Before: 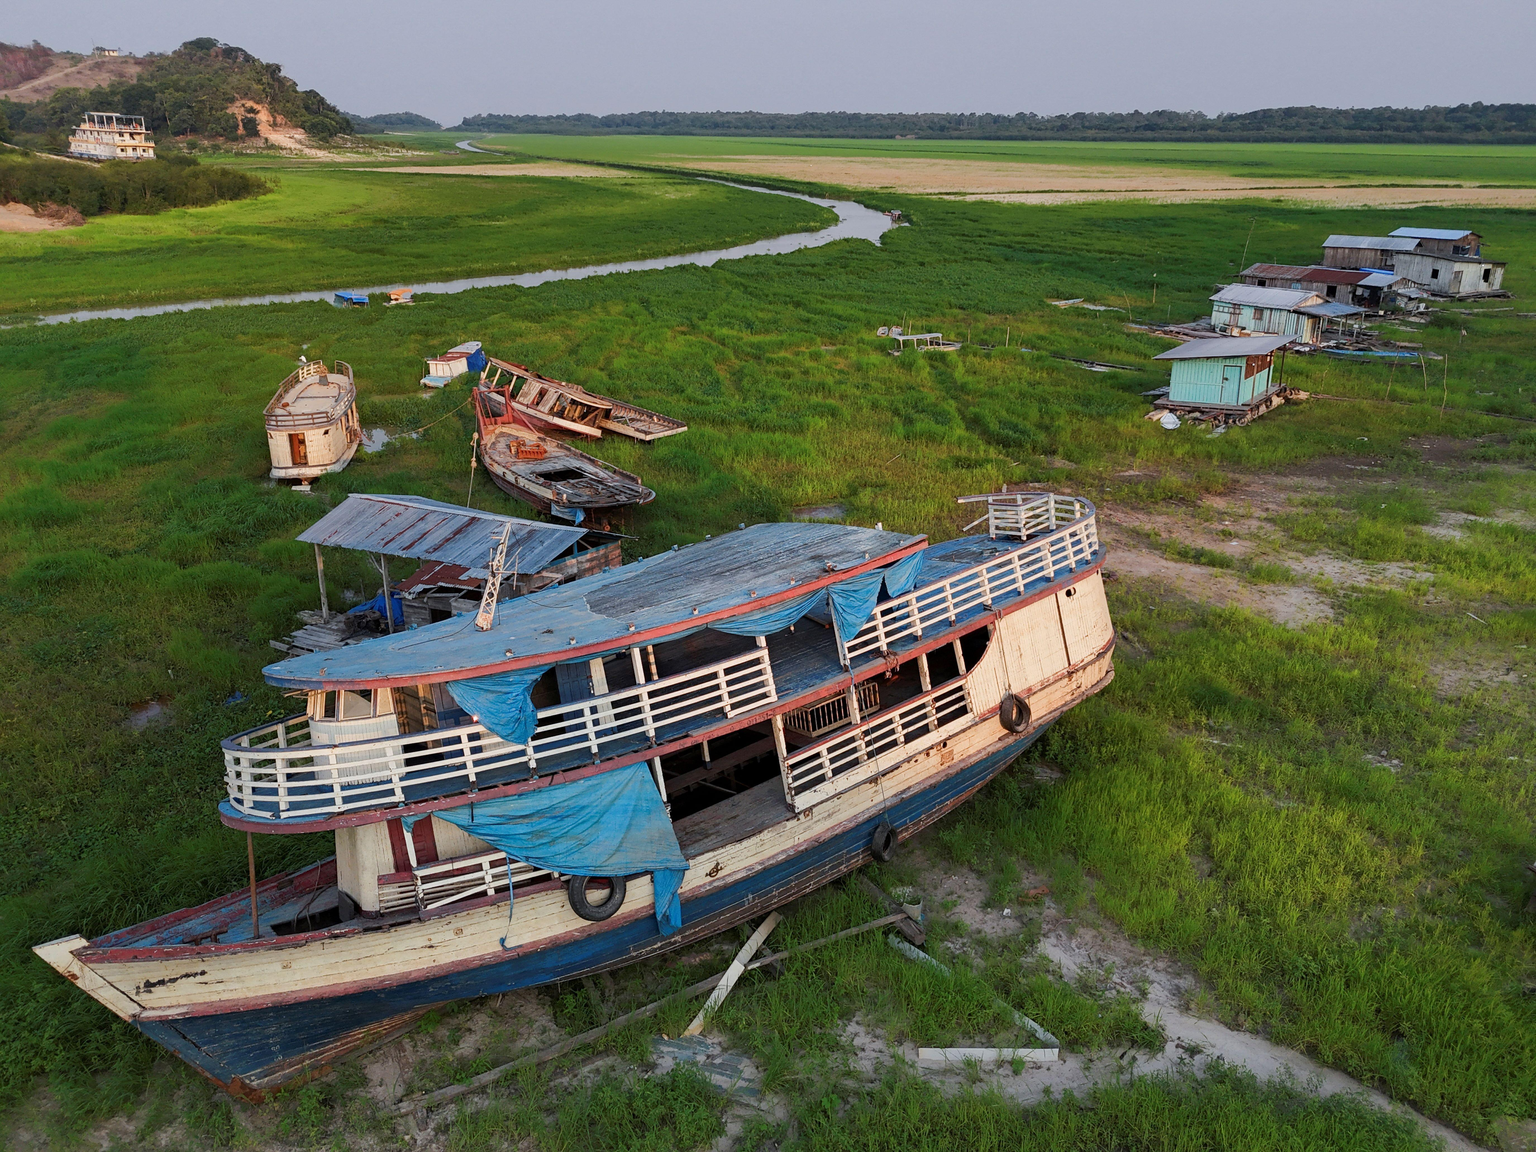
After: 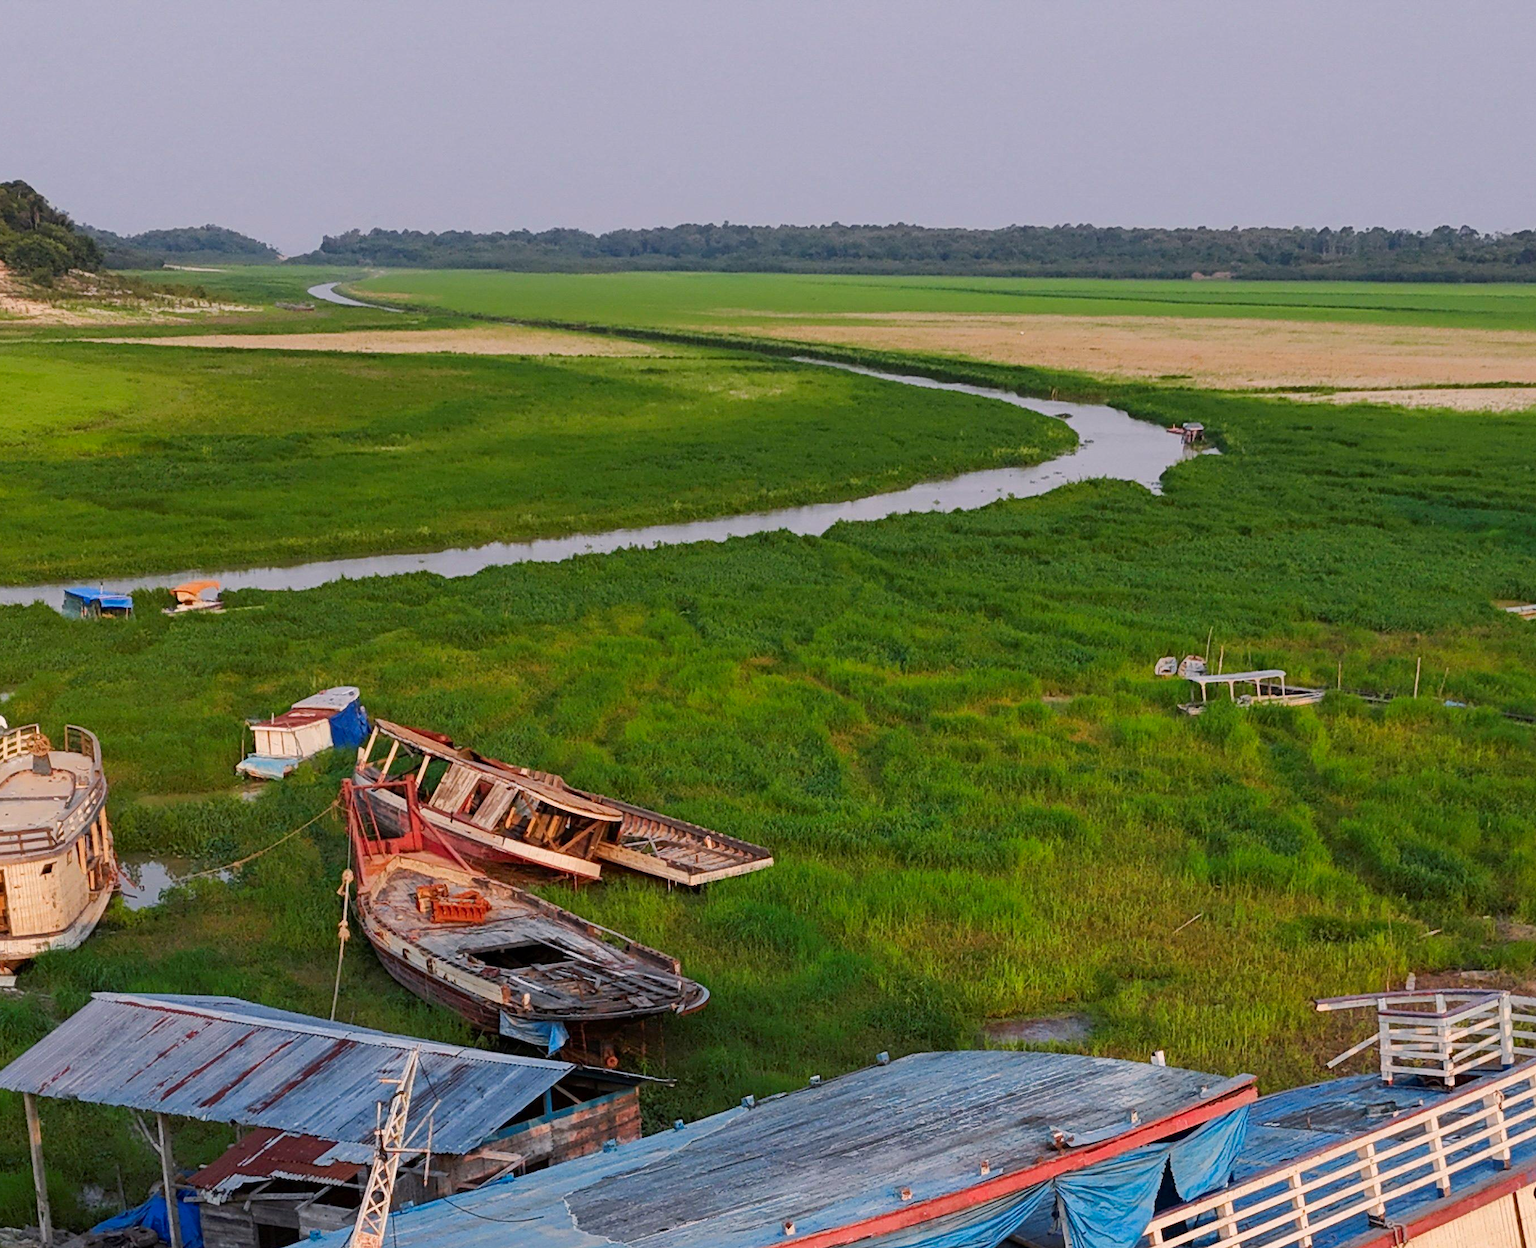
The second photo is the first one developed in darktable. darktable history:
crop: left 19.718%, right 30.494%, bottom 46.091%
color correction: highlights a* 3.23, highlights b* 1.84, saturation 1.17
